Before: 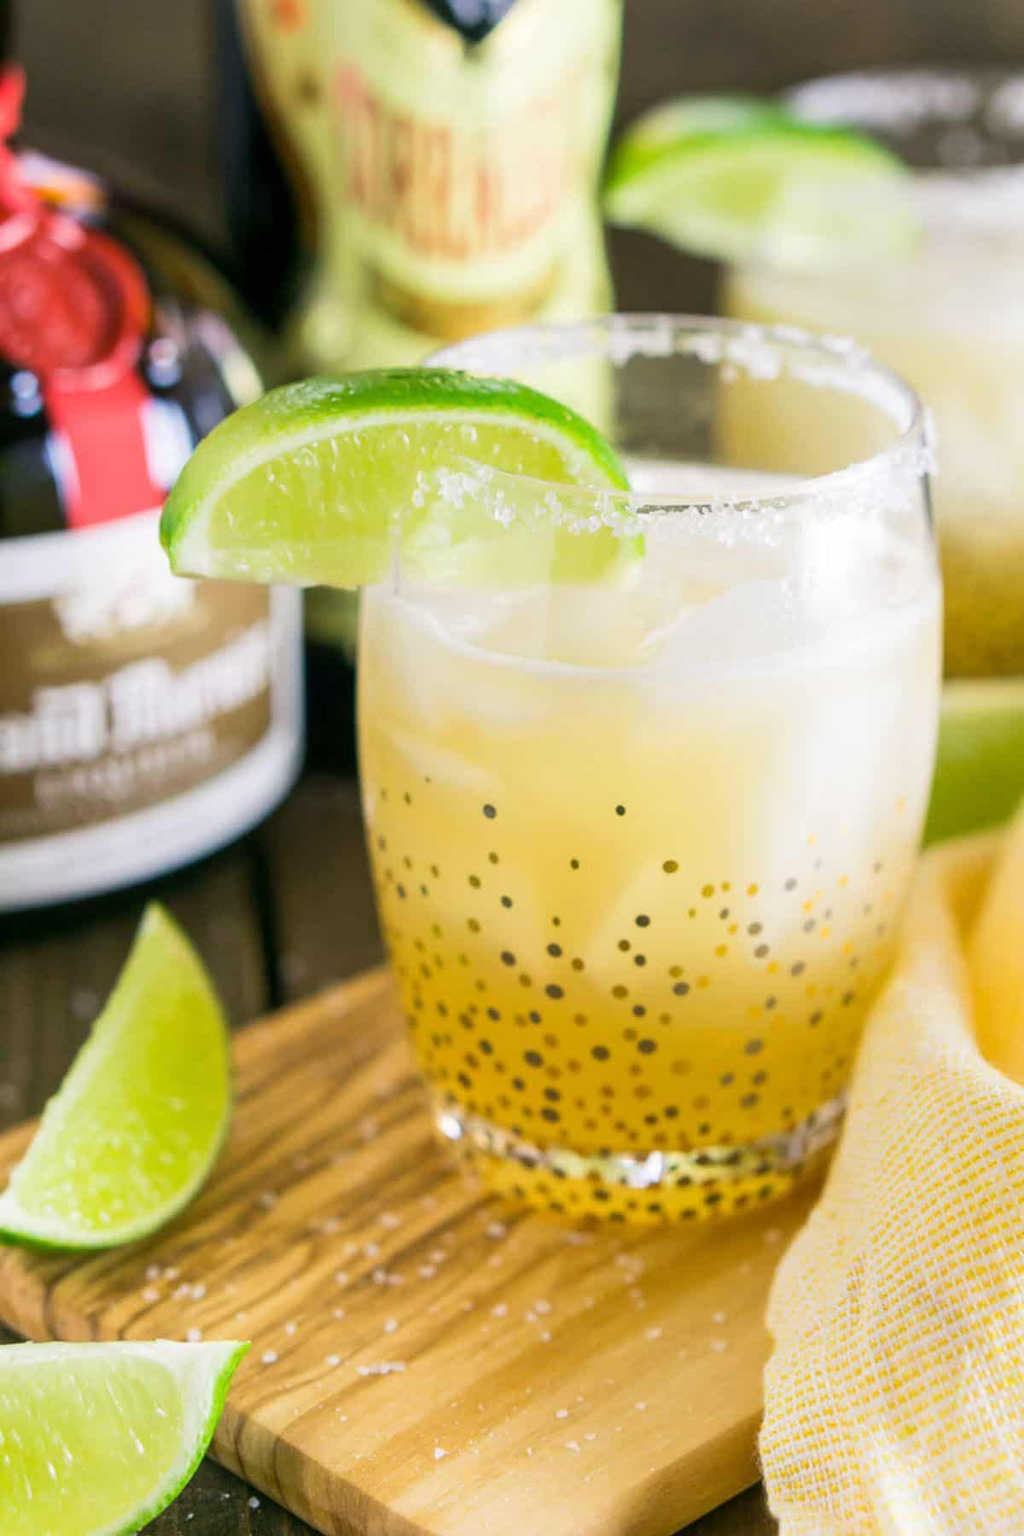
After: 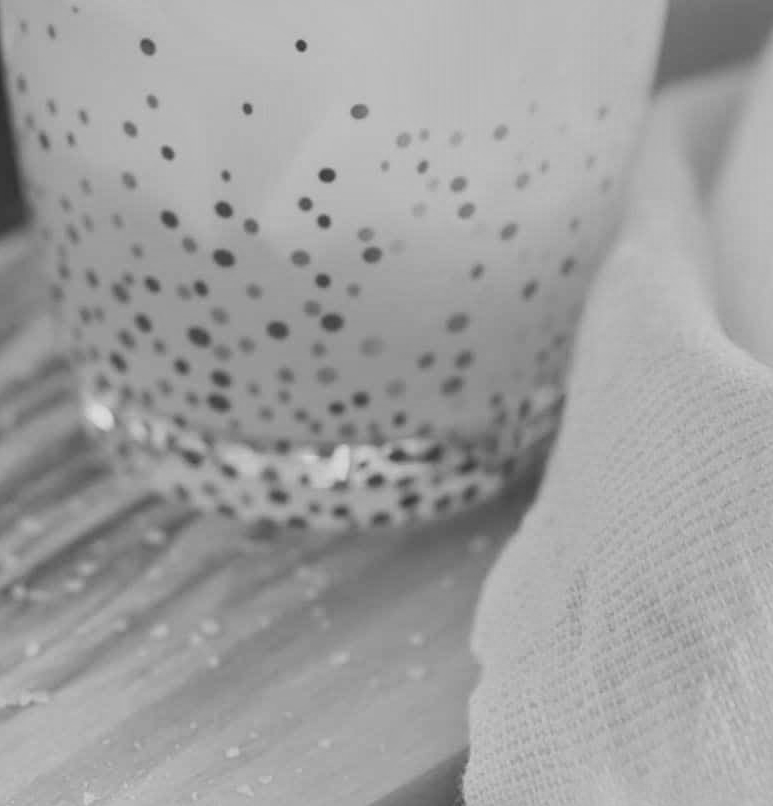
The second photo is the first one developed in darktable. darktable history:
crop and rotate: left 35.509%, top 50.238%, bottom 4.934%
monochrome: a 79.32, b 81.83, size 1.1
